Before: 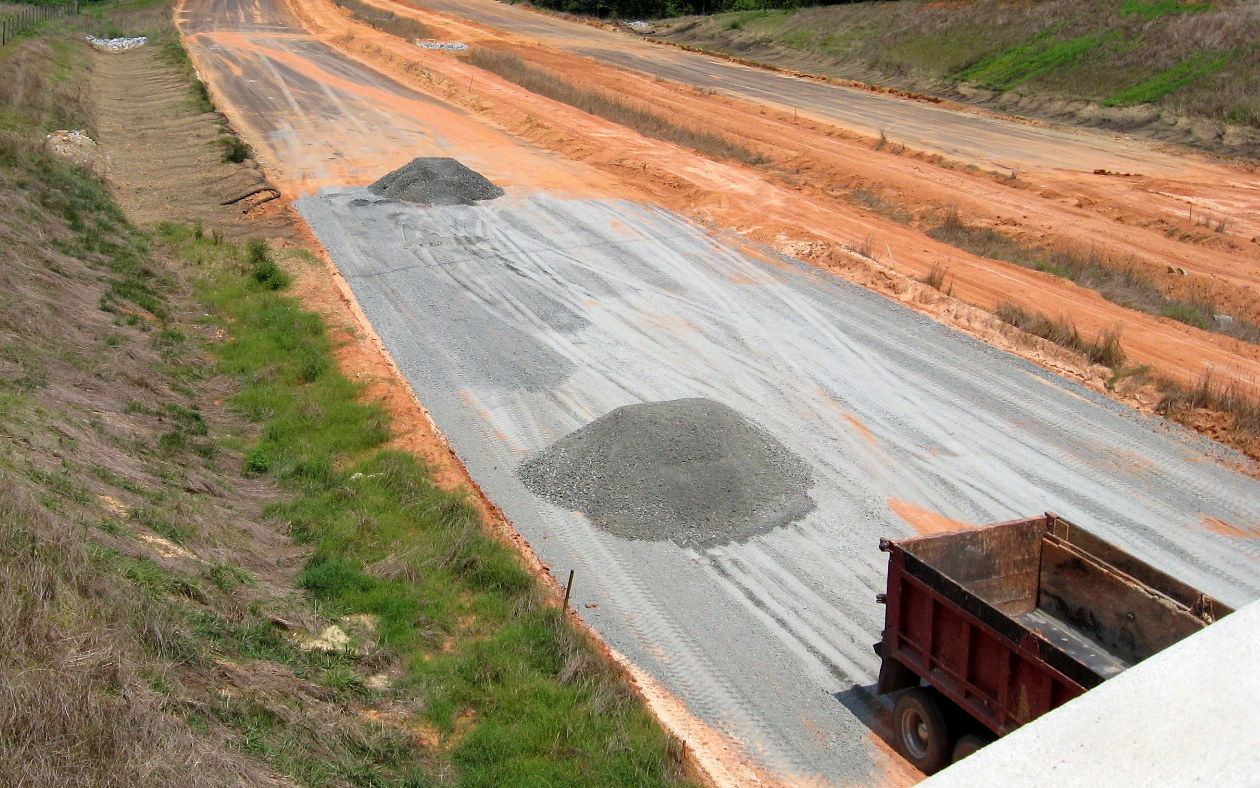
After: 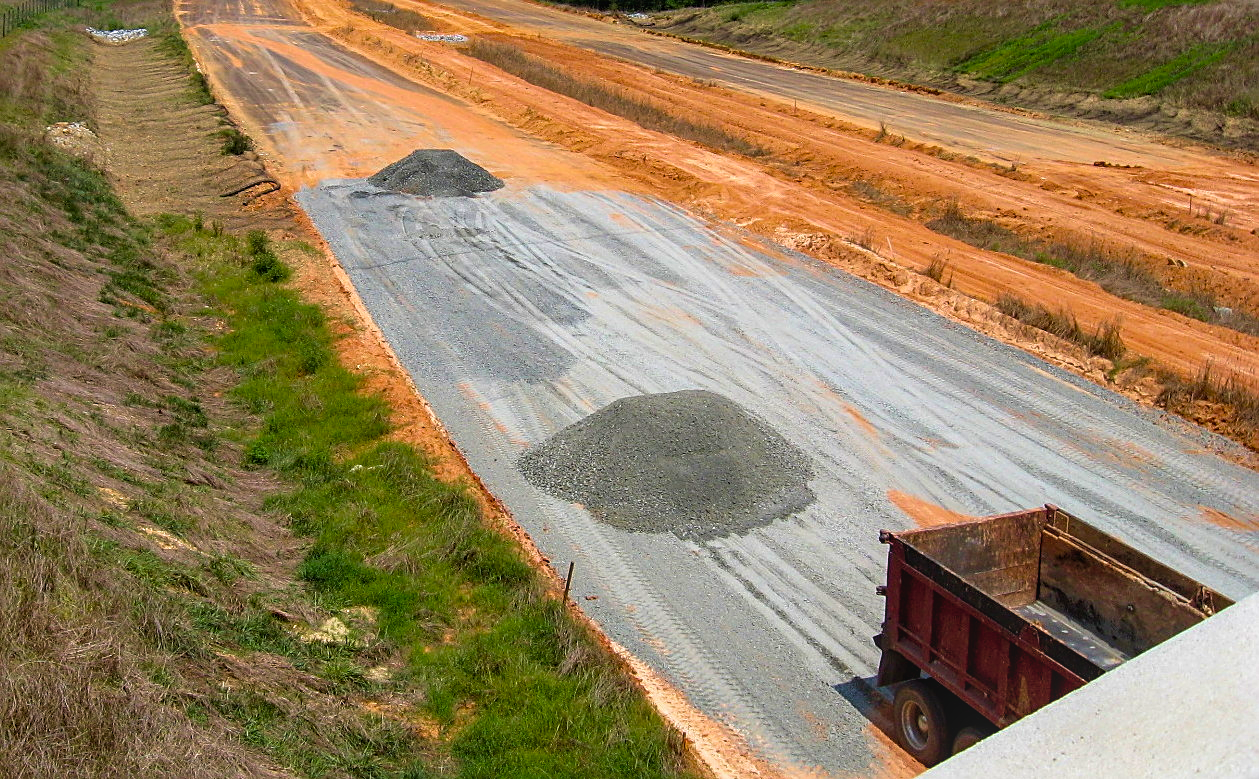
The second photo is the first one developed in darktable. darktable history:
contrast brightness saturation: contrast -0.08, brightness -0.04, saturation -0.11
local contrast: on, module defaults
velvia: strength 27%
crop: top 1.049%, right 0.001%
sharpen: on, module defaults
color balance rgb: perceptual saturation grading › global saturation 30%, global vibrance 20%
